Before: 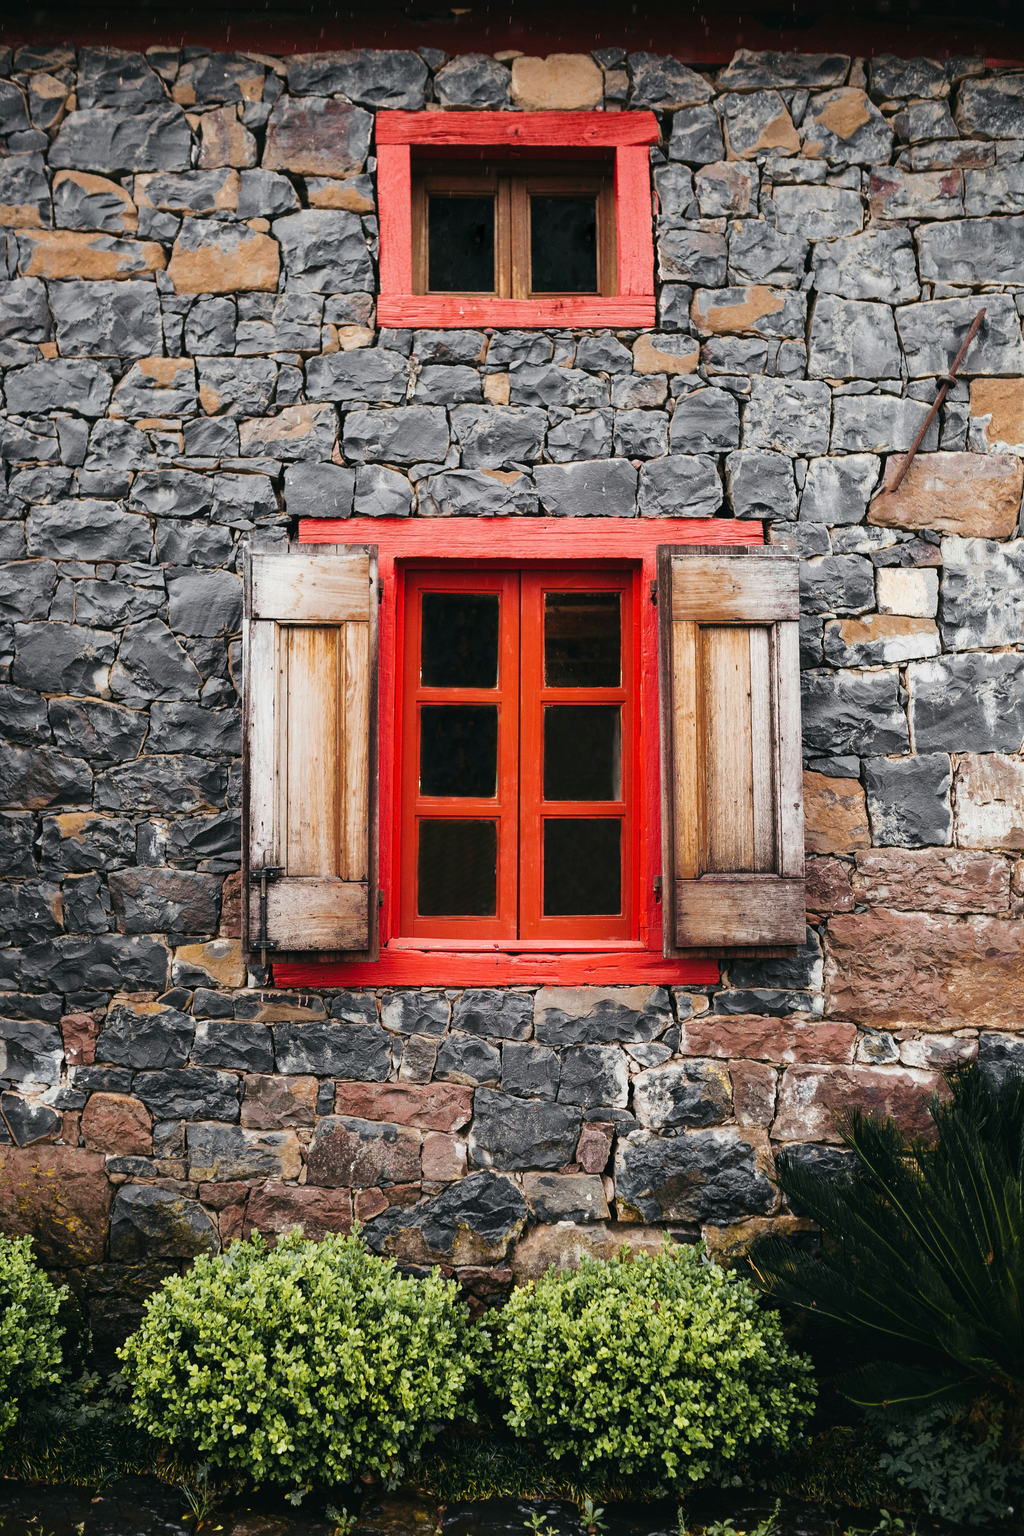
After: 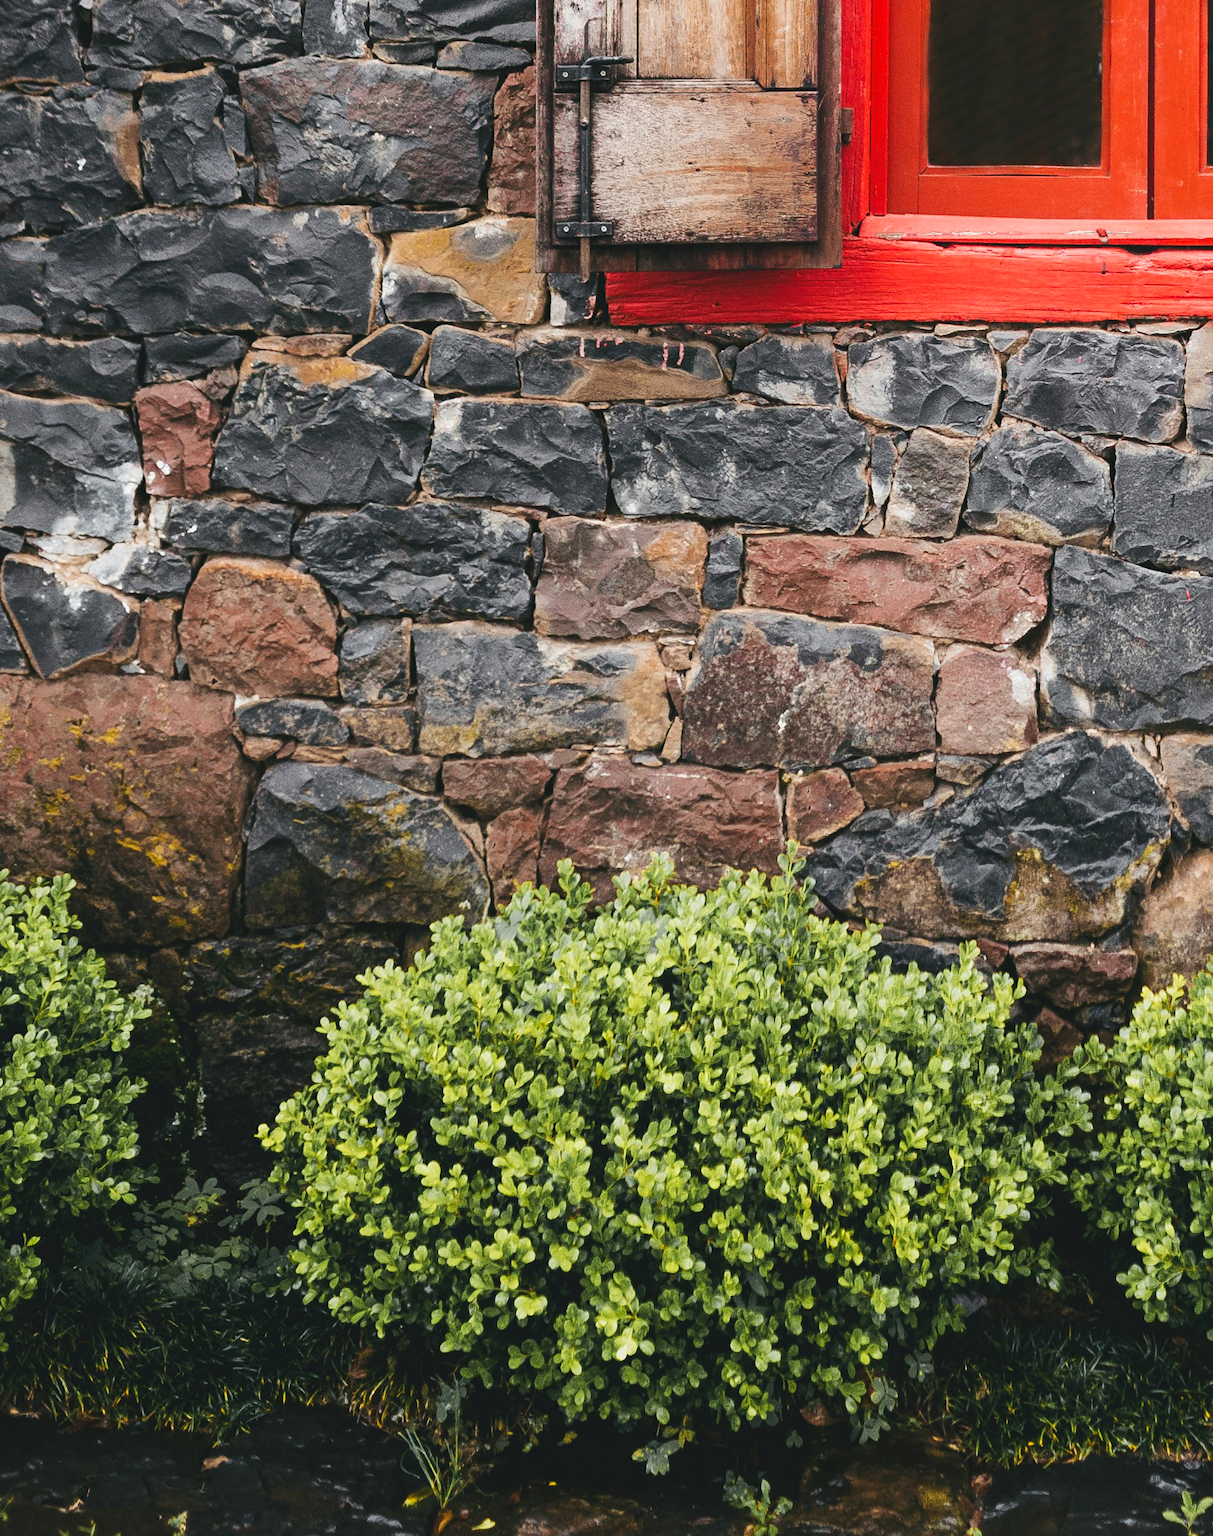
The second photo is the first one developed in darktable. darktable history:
crop and rotate: top 54.778%, right 46.61%, bottom 0.159%
contrast brightness saturation: contrast -0.11
exposure: exposure 0.3 EV, compensate highlight preservation false
